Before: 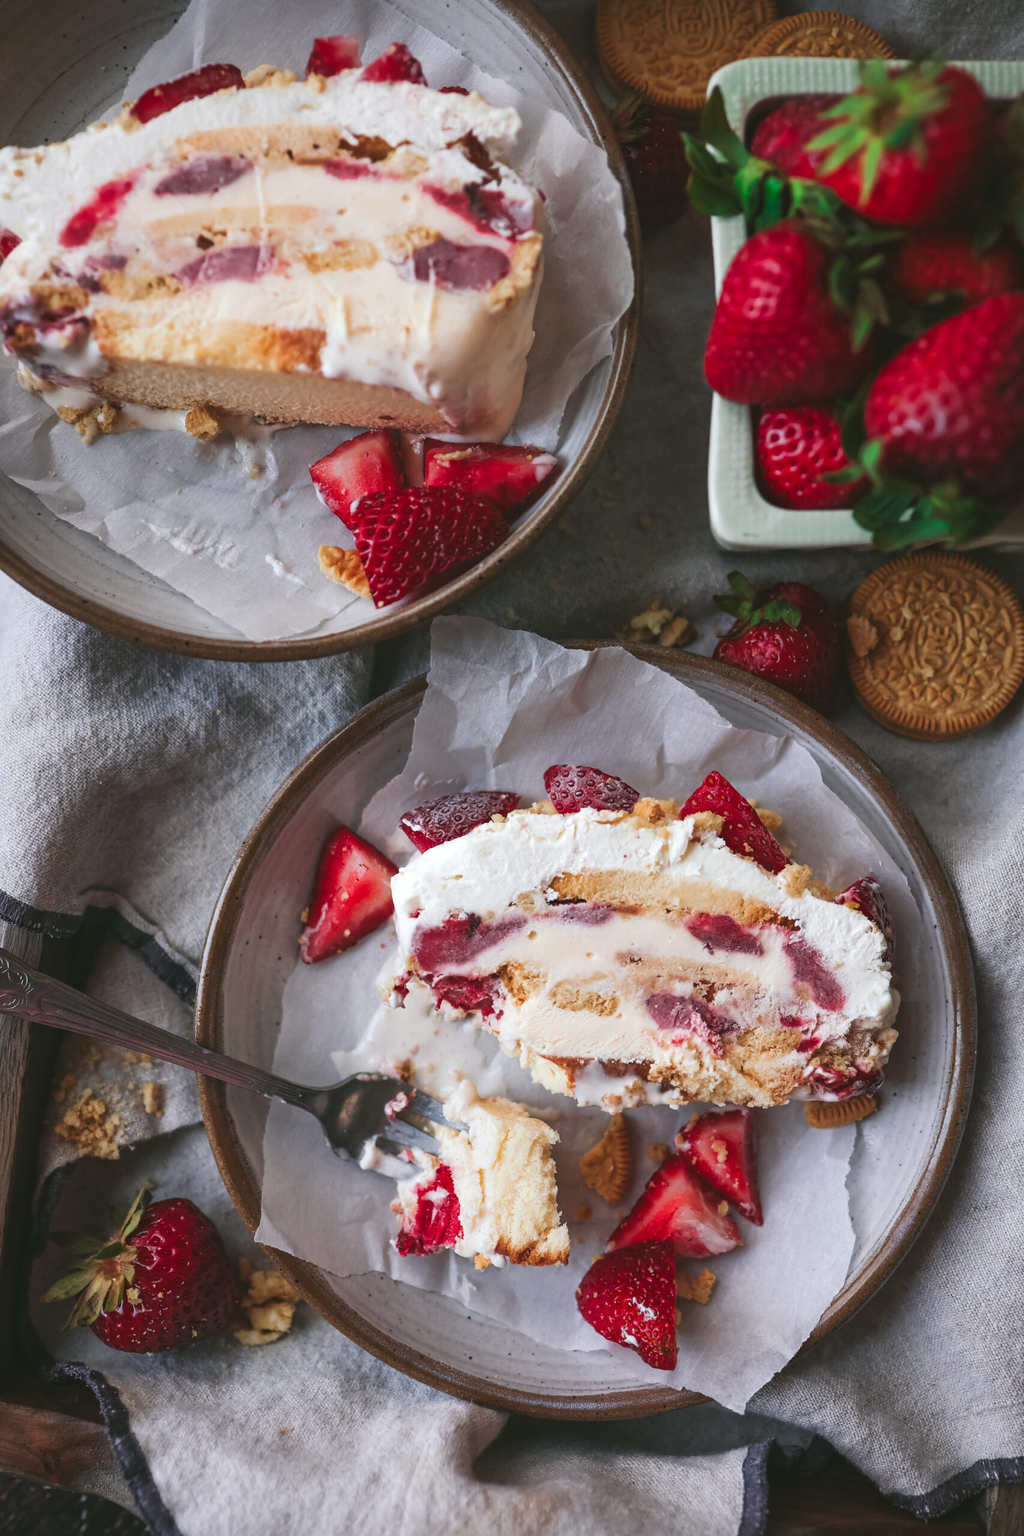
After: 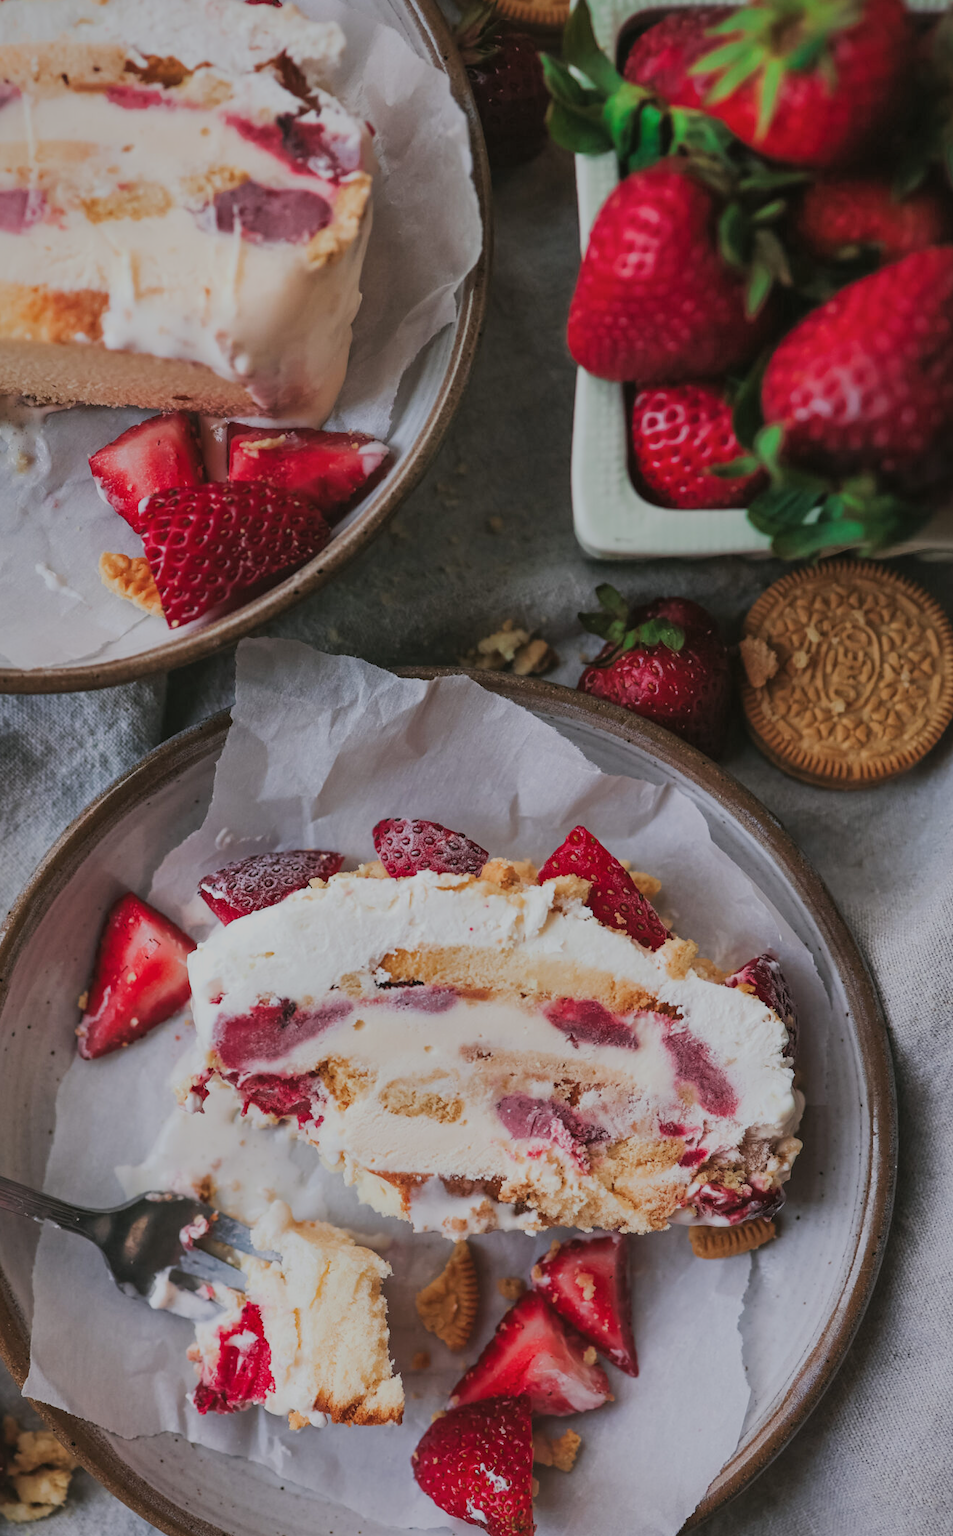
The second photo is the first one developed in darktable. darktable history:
crop: left 23.084%, top 5.855%, bottom 11.596%
filmic rgb: black relative exposure -7.65 EV, white relative exposure 4.56 EV, hardness 3.61
shadows and highlights: shadows 40.07, highlights -59.67
